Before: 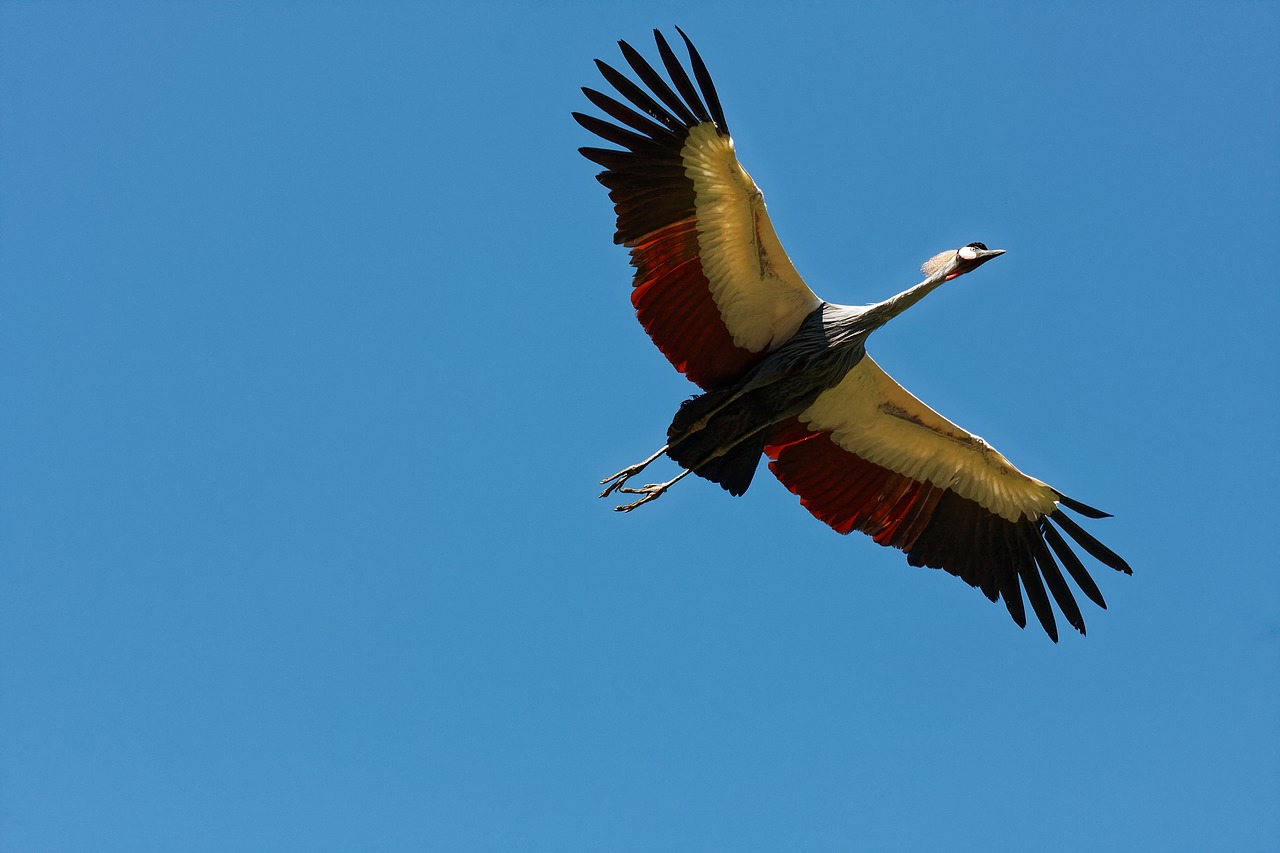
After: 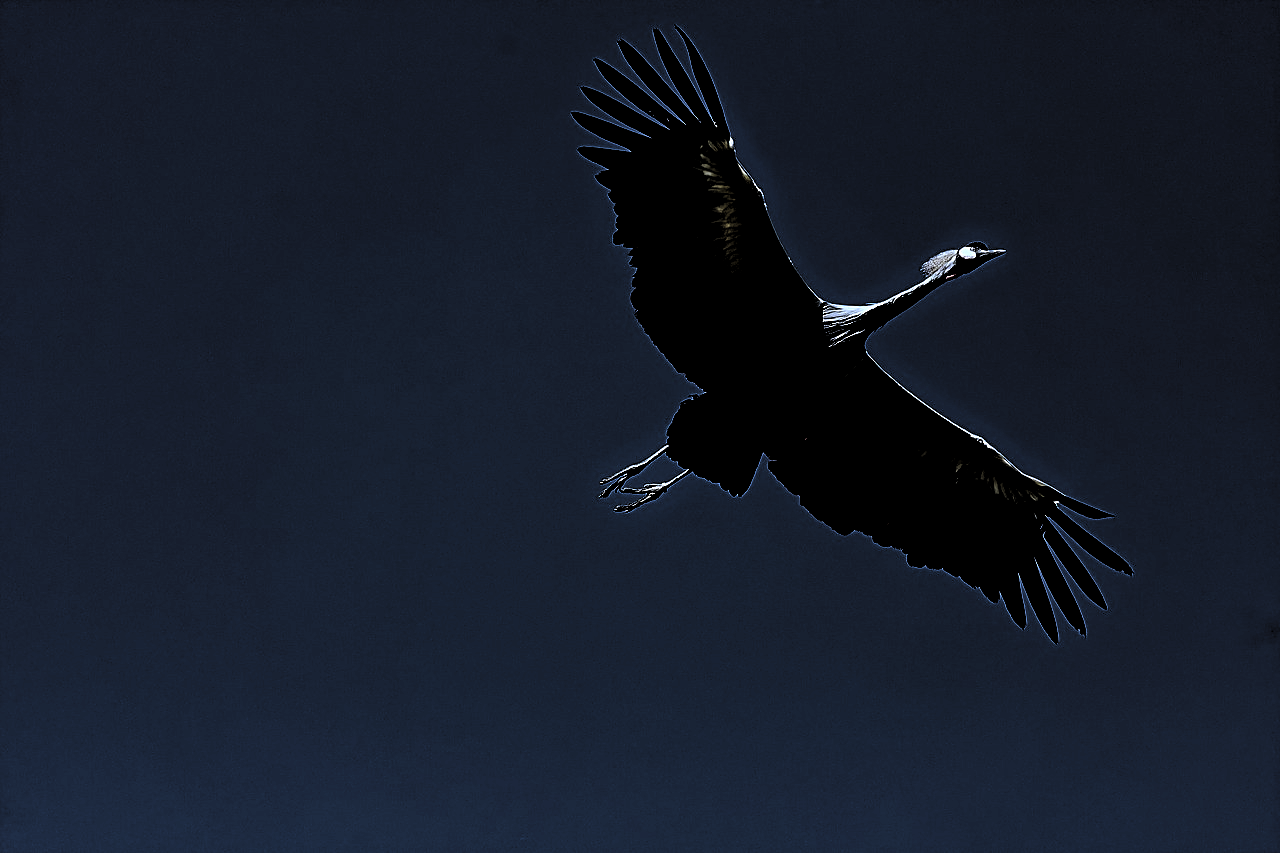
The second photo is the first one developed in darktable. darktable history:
sharpen: on, module defaults
levels: levels [0.514, 0.759, 1]
white balance: red 0.871, blue 1.249
